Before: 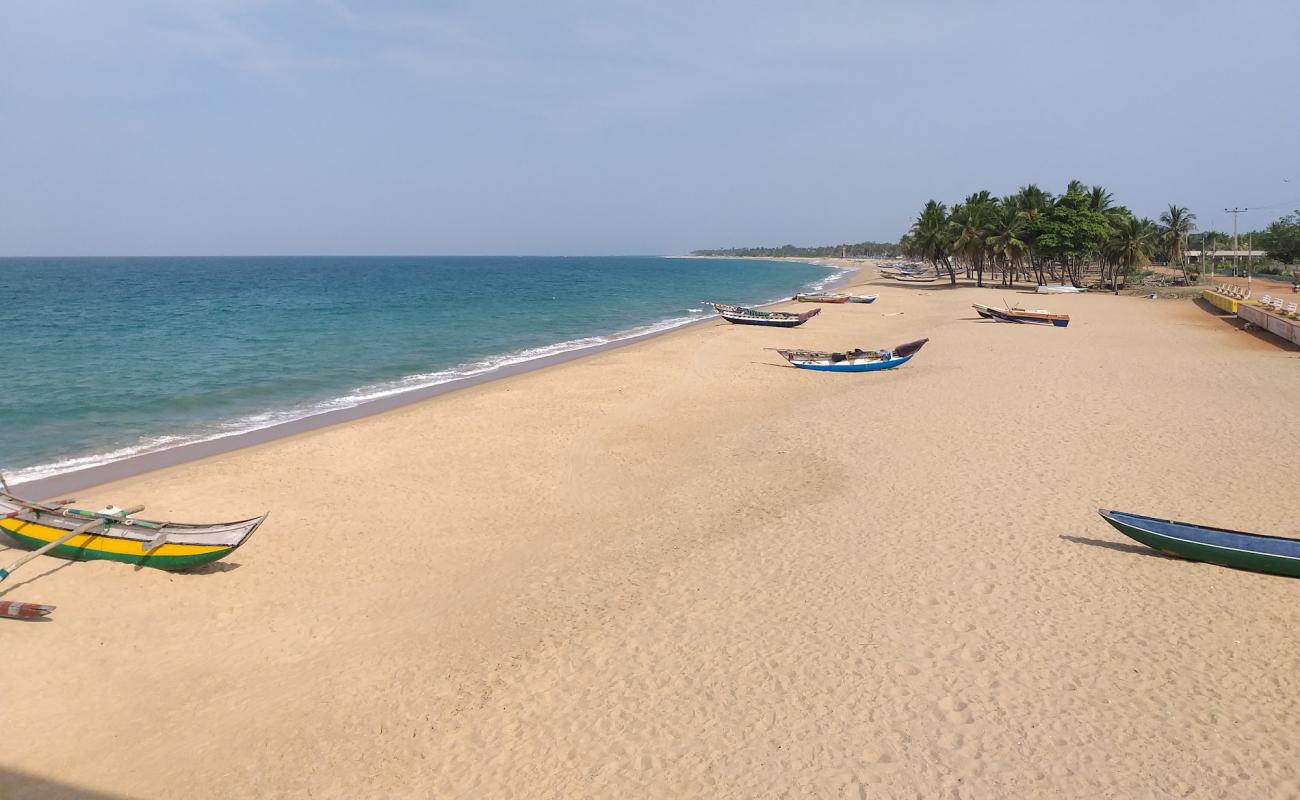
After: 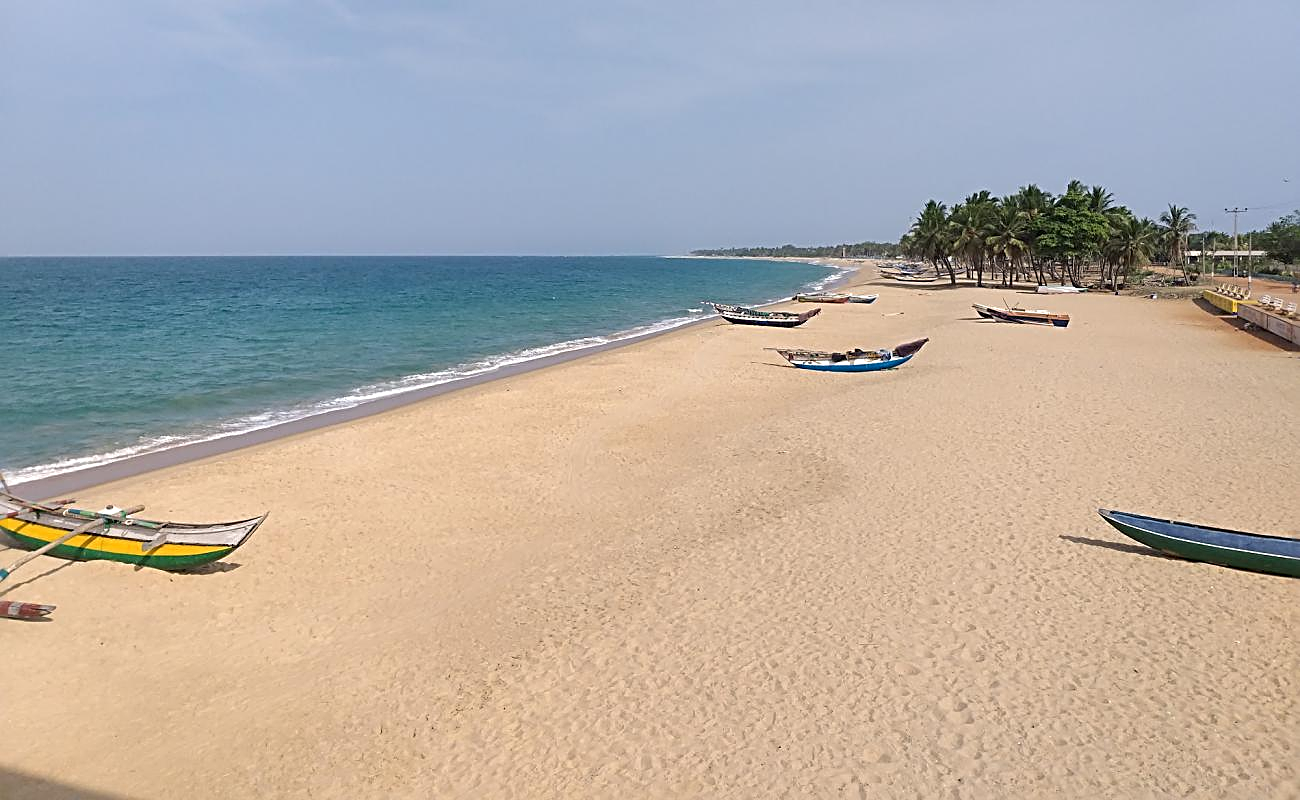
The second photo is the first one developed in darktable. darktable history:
sharpen: radius 2.817, amount 0.715
